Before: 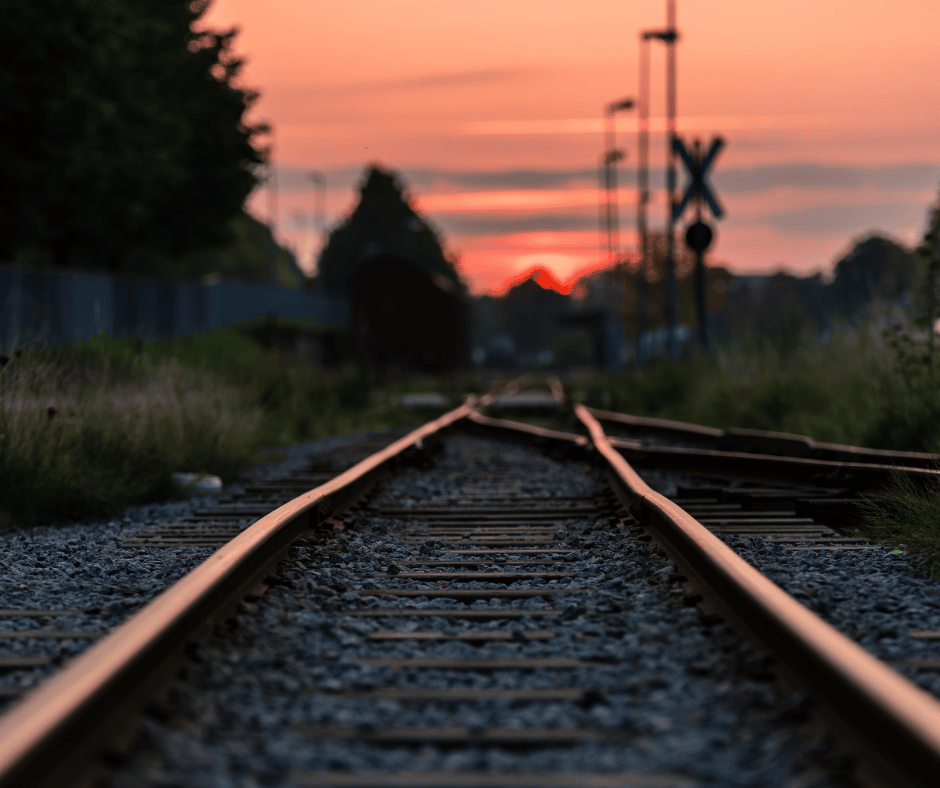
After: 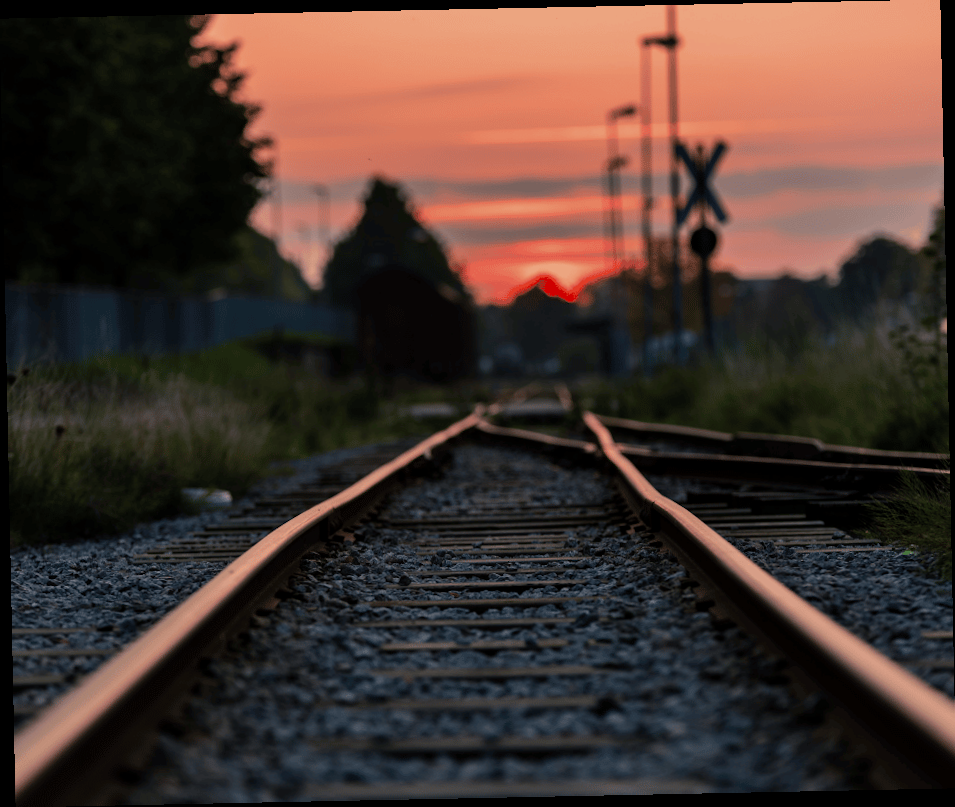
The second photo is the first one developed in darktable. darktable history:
exposure: black level correction 0.001, compensate highlight preservation false
rotate and perspective: rotation -1.17°, automatic cropping off
color zones: curves: ch0 [(0, 0.444) (0.143, 0.442) (0.286, 0.441) (0.429, 0.441) (0.571, 0.441) (0.714, 0.441) (0.857, 0.442) (1, 0.444)]
